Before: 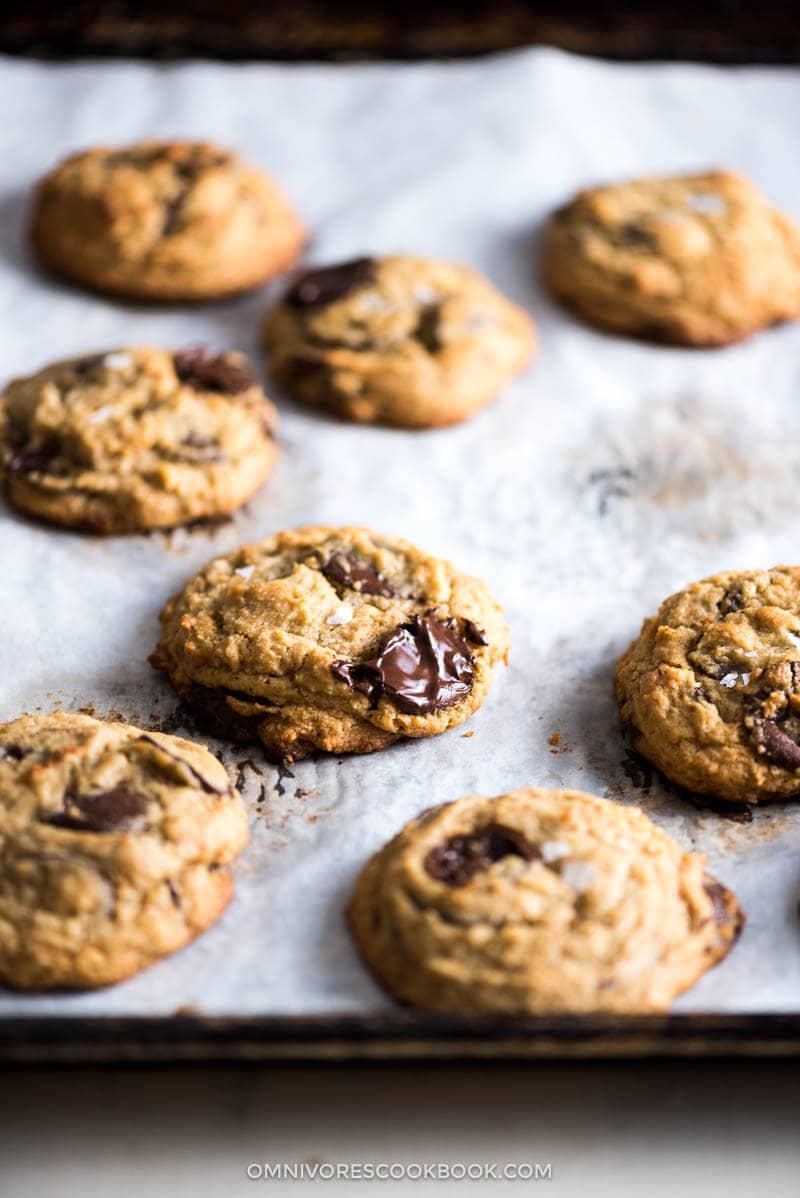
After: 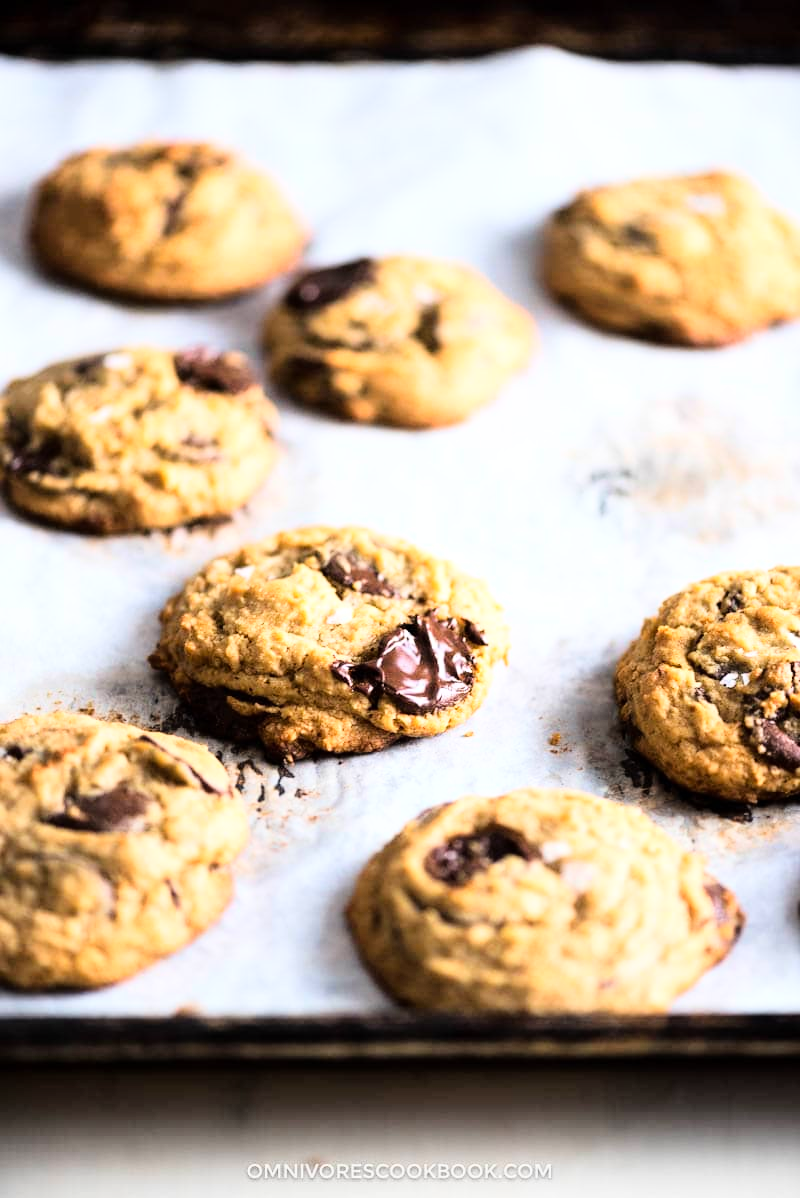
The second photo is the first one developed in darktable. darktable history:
base curve: curves: ch0 [(0, 0) (0.008, 0.007) (0.022, 0.029) (0.048, 0.089) (0.092, 0.197) (0.191, 0.399) (0.275, 0.534) (0.357, 0.65) (0.477, 0.78) (0.542, 0.833) (0.799, 0.973) (1, 1)]
